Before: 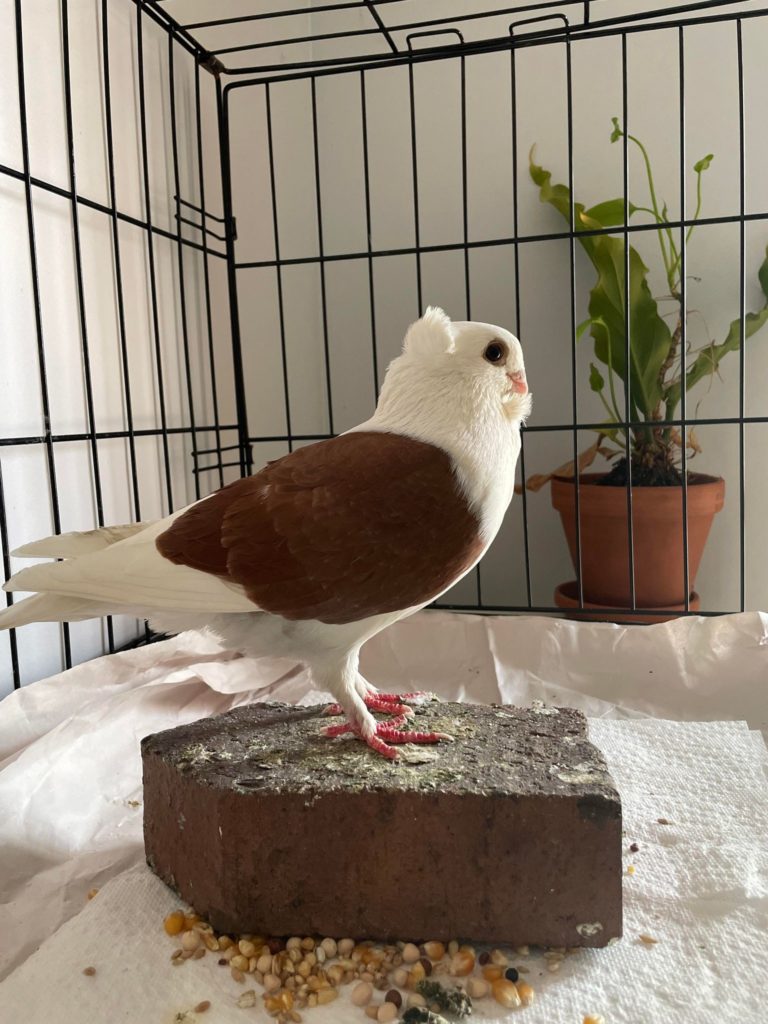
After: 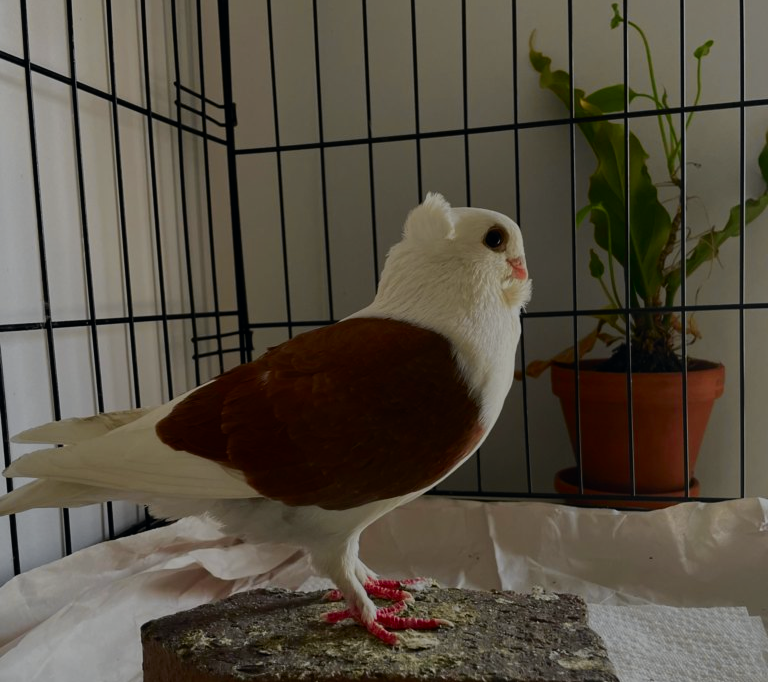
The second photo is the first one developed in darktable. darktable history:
exposure: exposure -2.002 EV, compensate highlight preservation false
tone curve: curves: ch0 [(0, 0) (0.051, 0.047) (0.102, 0.099) (0.258, 0.29) (0.442, 0.527) (0.695, 0.804) (0.88, 0.952) (1, 1)]; ch1 [(0, 0) (0.339, 0.298) (0.402, 0.363) (0.444, 0.415) (0.485, 0.469) (0.494, 0.493) (0.504, 0.501) (0.525, 0.534) (0.555, 0.593) (0.594, 0.648) (1, 1)]; ch2 [(0, 0) (0.48, 0.48) (0.504, 0.5) (0.535, 0.557) (0.581, 0.623) (0.649, 0.683) (0.824, 0.815) (1, 1)], color space Lab, independent channels, preserve colors none
crop: top 11.166%, bottom 22.168%
